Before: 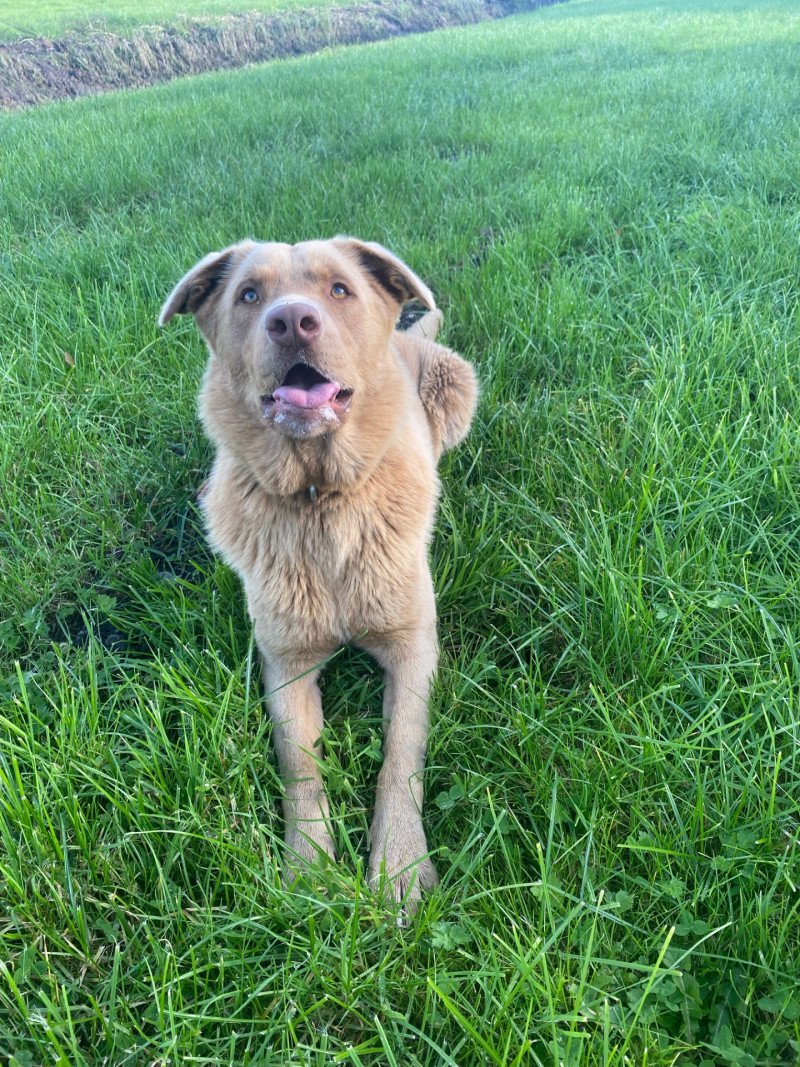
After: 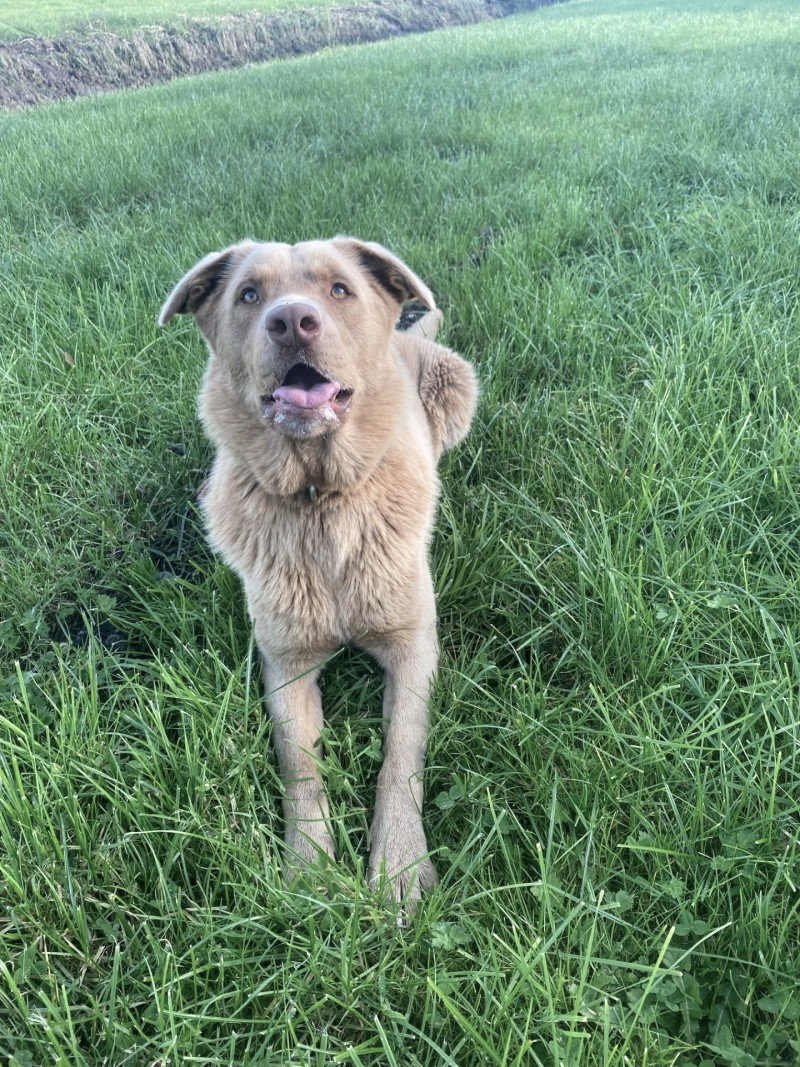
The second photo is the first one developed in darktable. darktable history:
color balance: input saturation 100.43%, contrast fulcrum 14.22%, output saturation 70.41%
local contrast: highlights 100%, shadows 100%, detail 120%, midtone range 0.2
